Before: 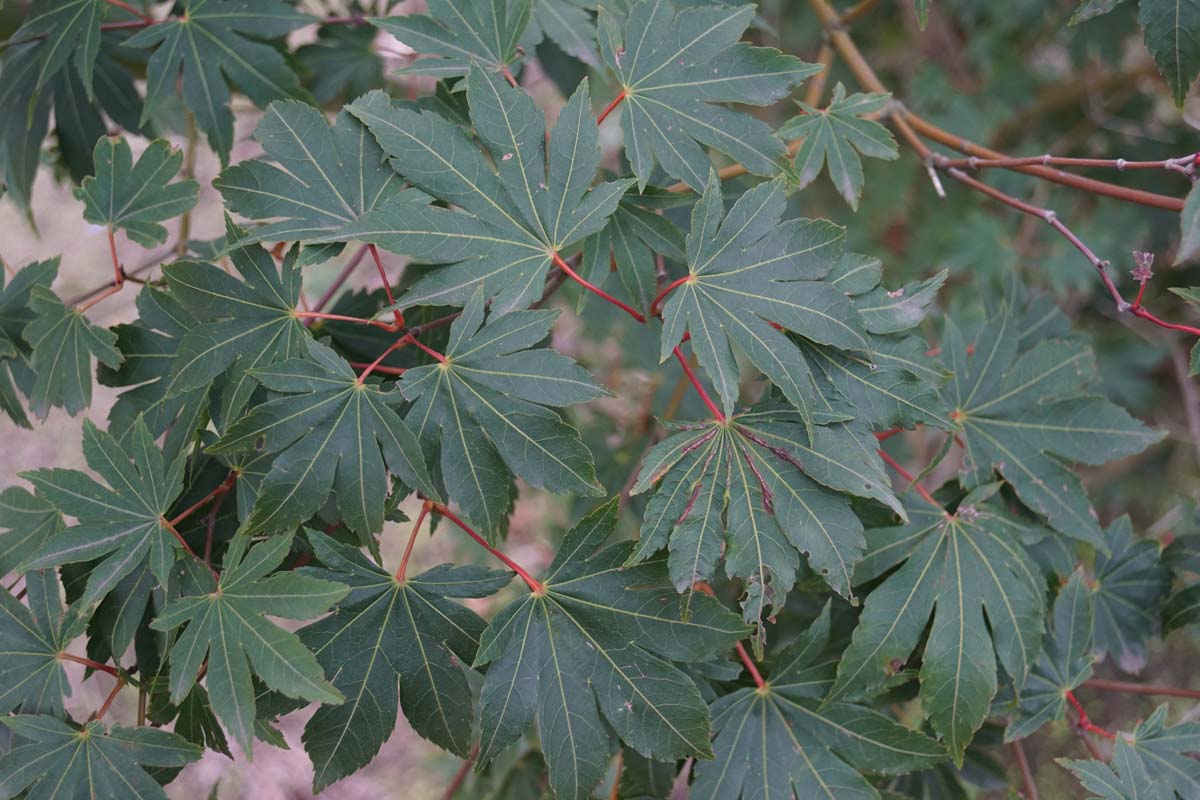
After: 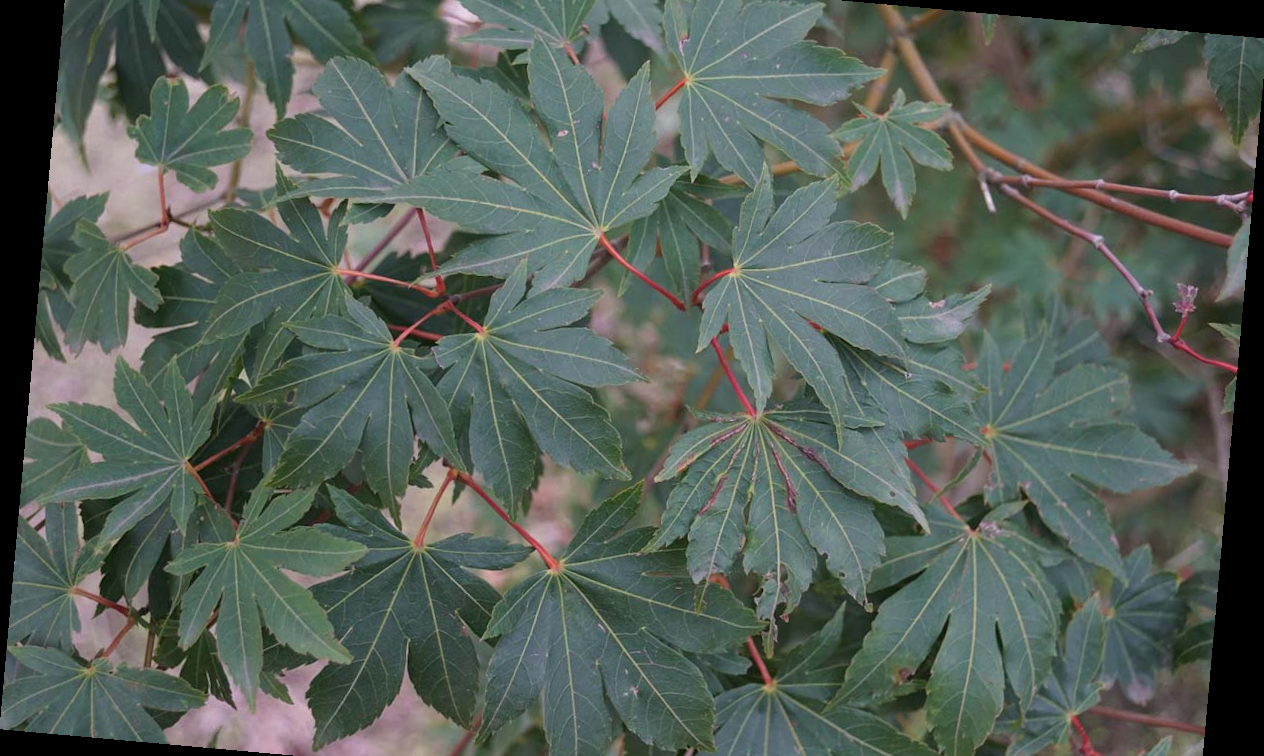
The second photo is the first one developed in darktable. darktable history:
crop: top 7.625%, bottom 8.027%
rotate and perspective: rotation 5.12°, automatic cropping off
